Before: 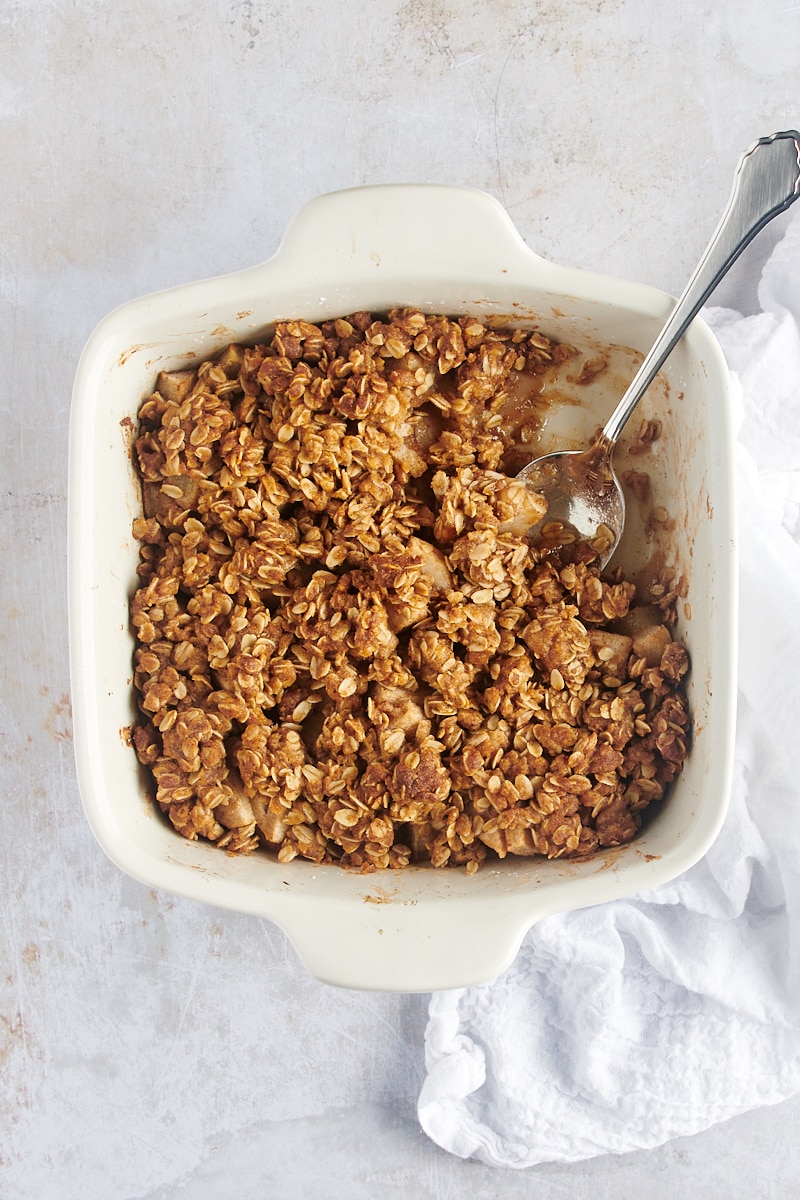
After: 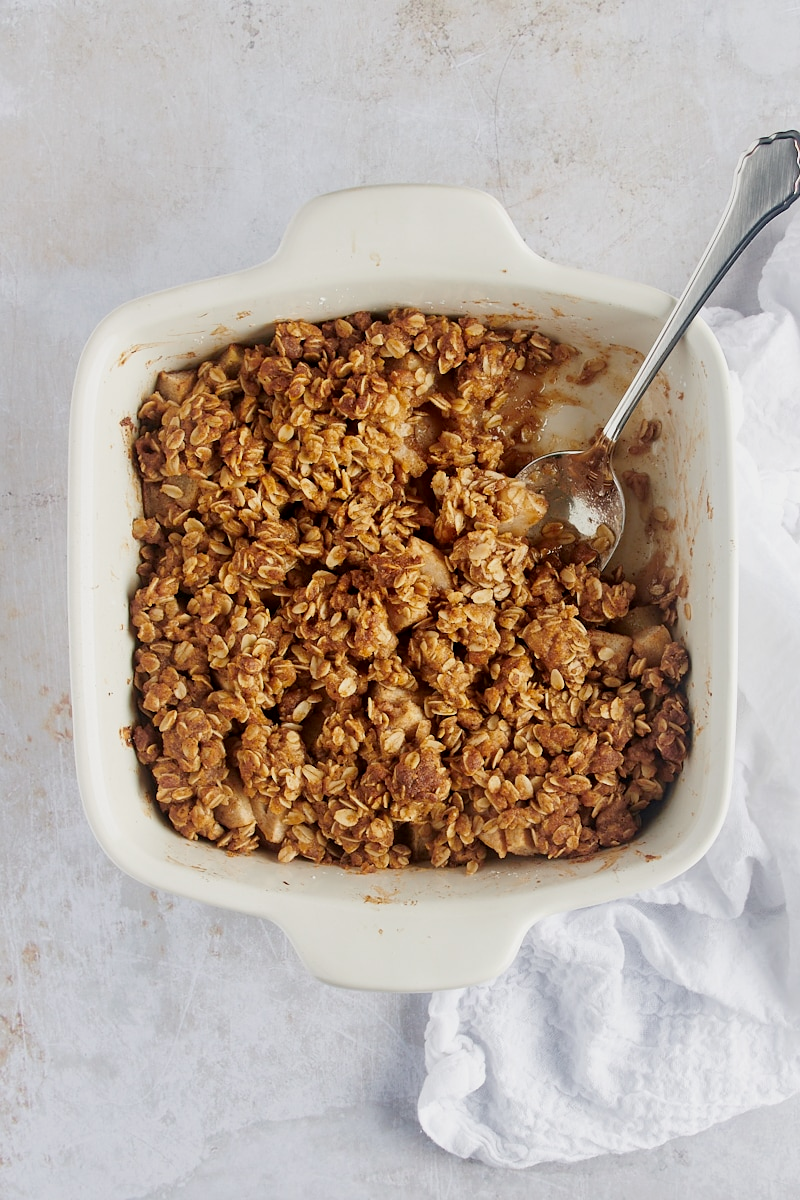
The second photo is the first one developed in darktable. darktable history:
exposure: black level correction 0.006, exposure -0.224 EV, compensate highlight preservation false
